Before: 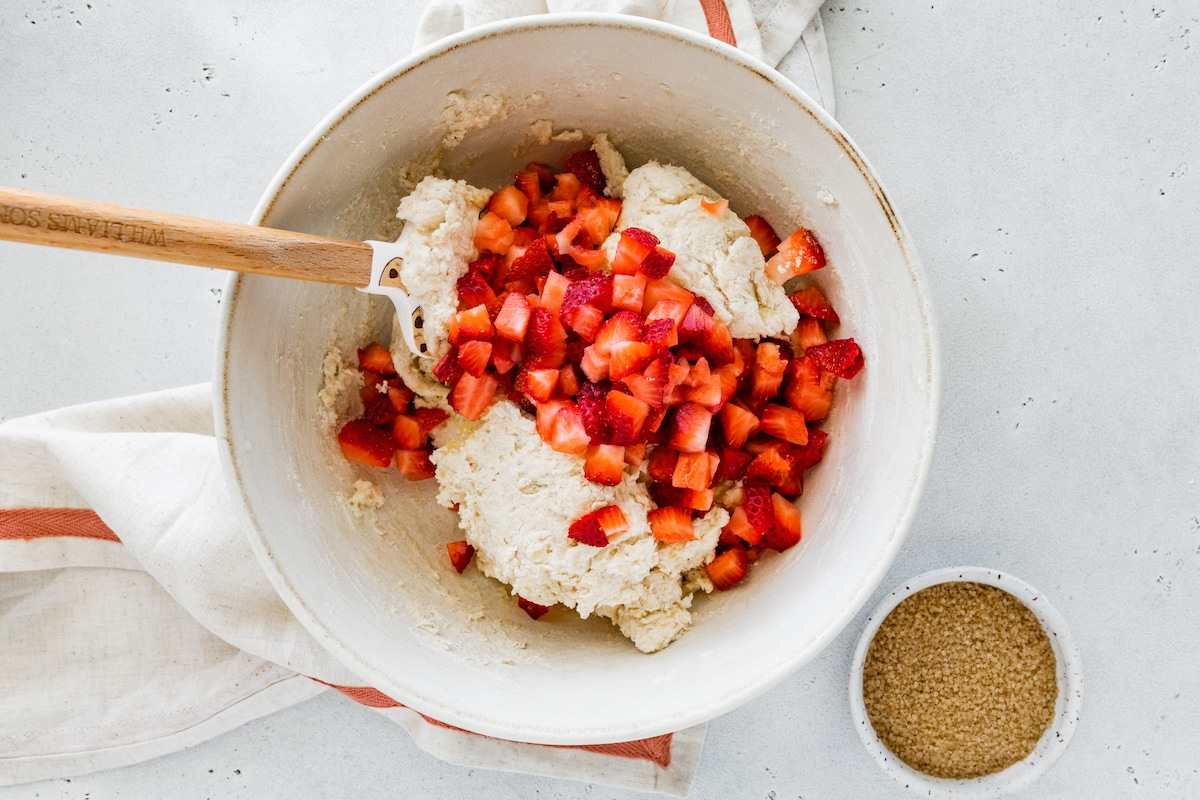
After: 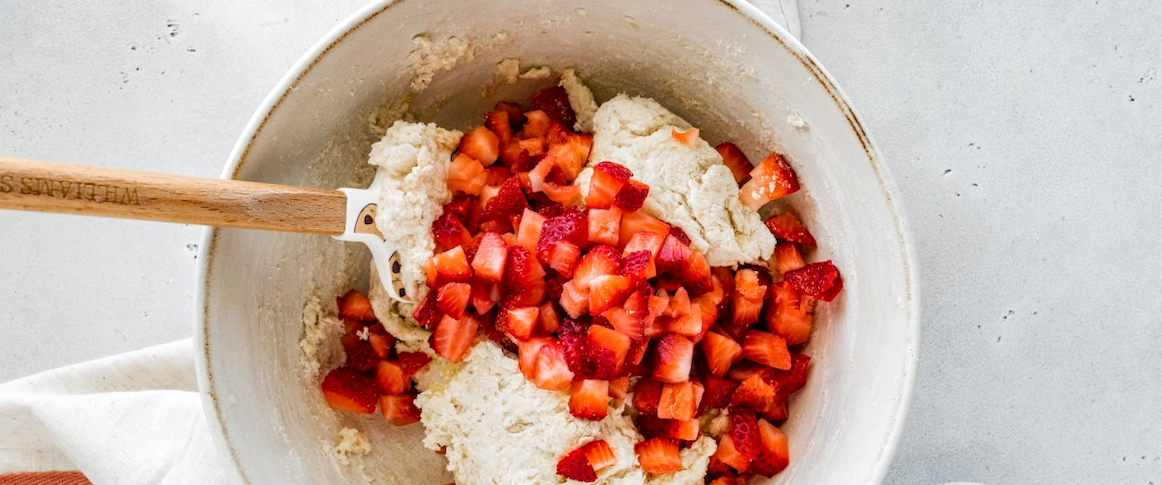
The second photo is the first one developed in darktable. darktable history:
local contrast: on, module defaults
crop and rotate: top 4.848%, bottom 29.503%
rotate and perspective: rotation -3°, crop left 0.031, crop right 0.968, crop top 0.07, crop bottom 0.93
